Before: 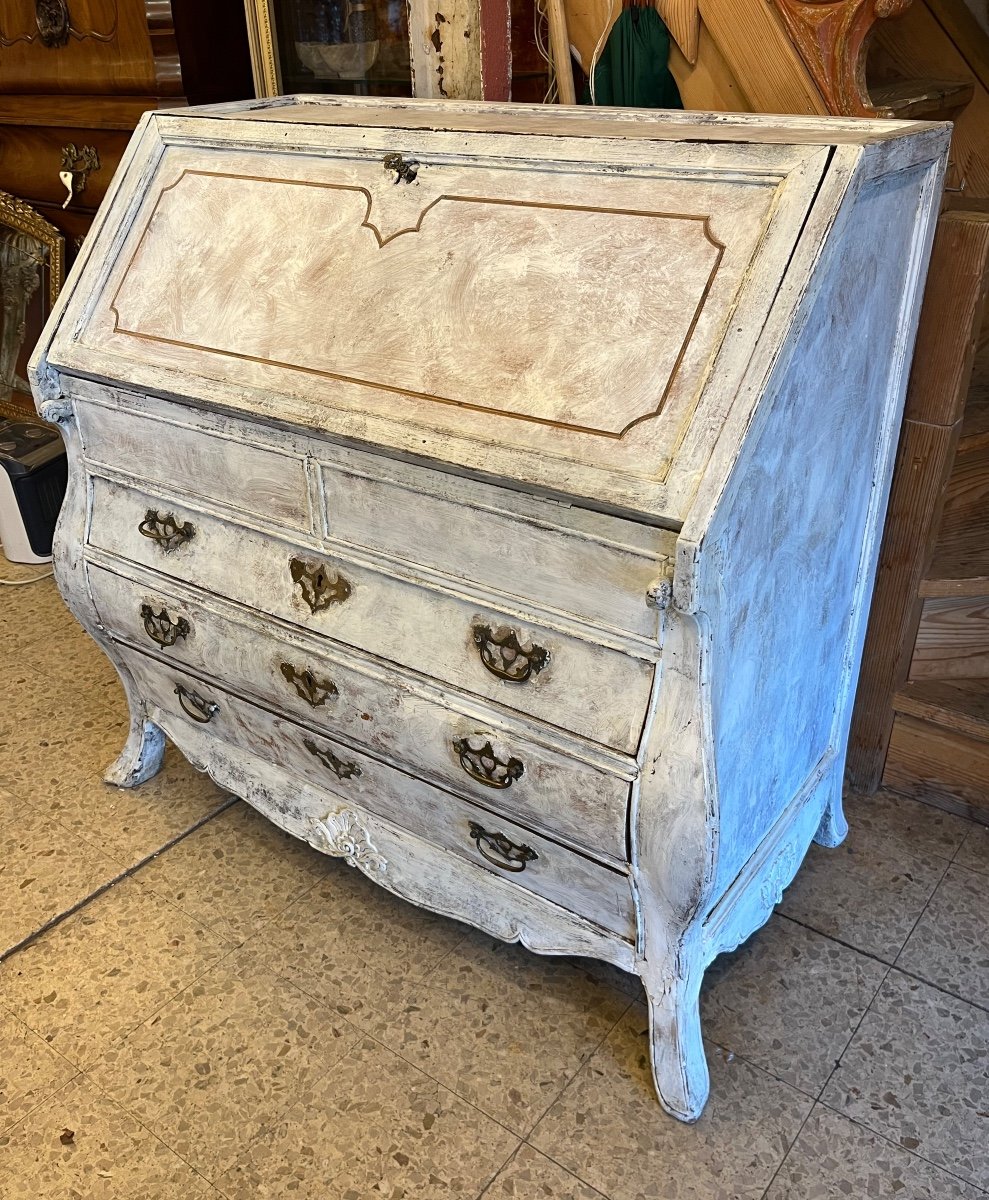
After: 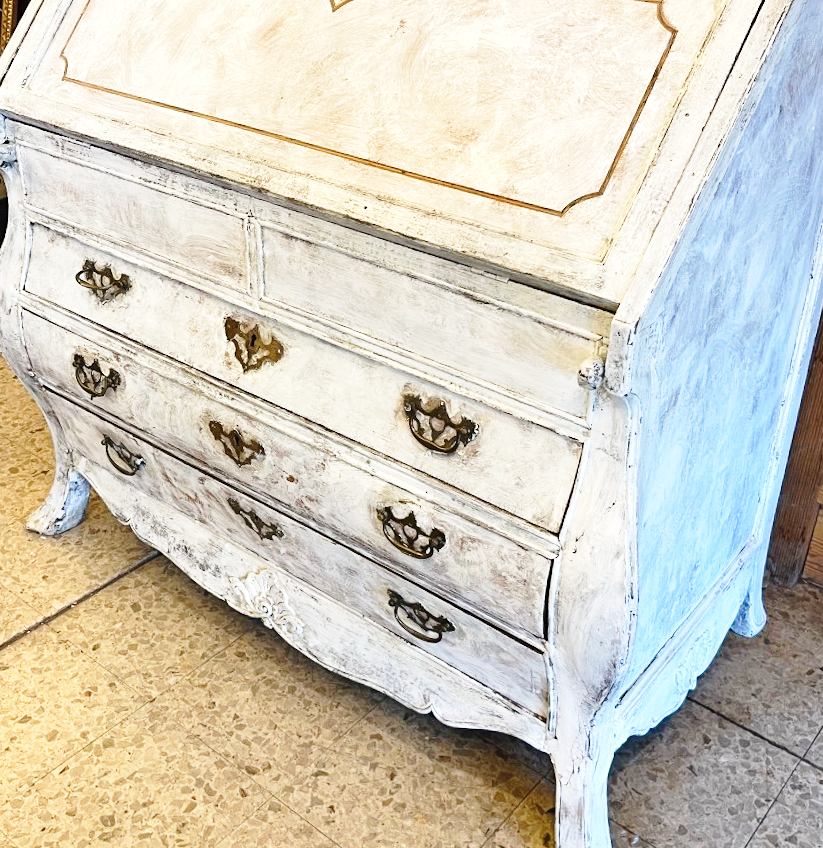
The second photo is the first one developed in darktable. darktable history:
crop and rotate: angle -3.36°, left 9.728%, top 20.572%, right 12.378%, bottom 11.84%
color balance rgb: perceptual saturation grading › global saturation -3.449%, perceptual brilliance grading › global brilliance 10.283%, saturation formula JzAzBz (2021)
base curve: curves: ch0 [(0, 0) (0.028, 0.03) (0.121, 0.232) (0.46, 0.748) (0.859, 0.968) (1, 1)], preserve colors none
